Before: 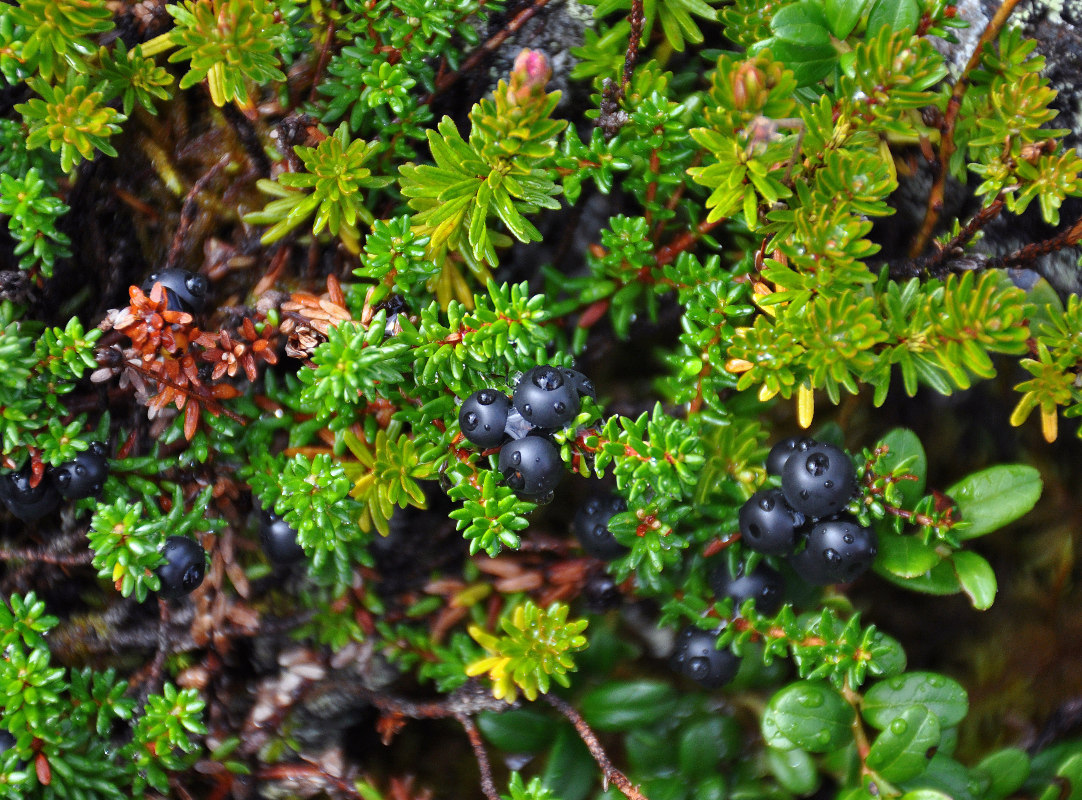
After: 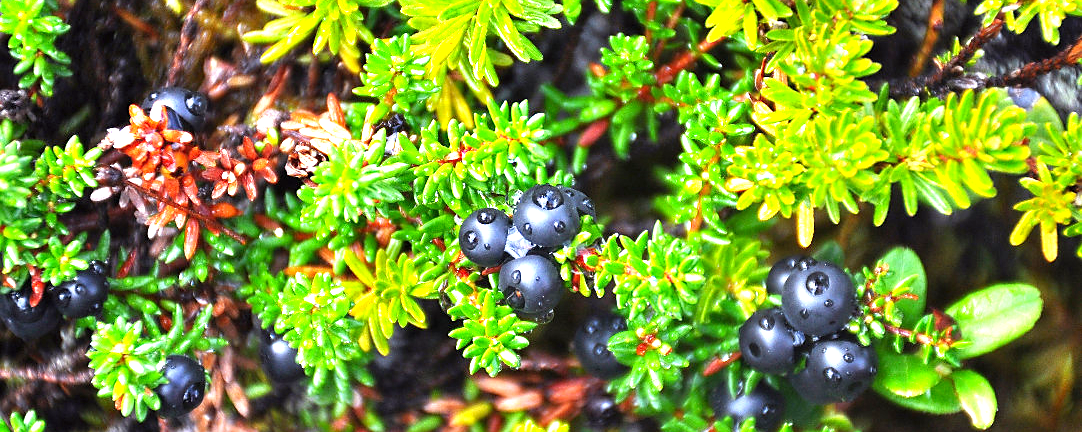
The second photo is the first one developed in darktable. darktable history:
exposure: exposure 0.659 EV, compensate highlight preservation false
crop and rotate: top 22.634%, bottom 23.264%
sharpen: radius 1.592, amount 0.356, threshold 1.716
levels: levels [0, 0.374, 0.749]
